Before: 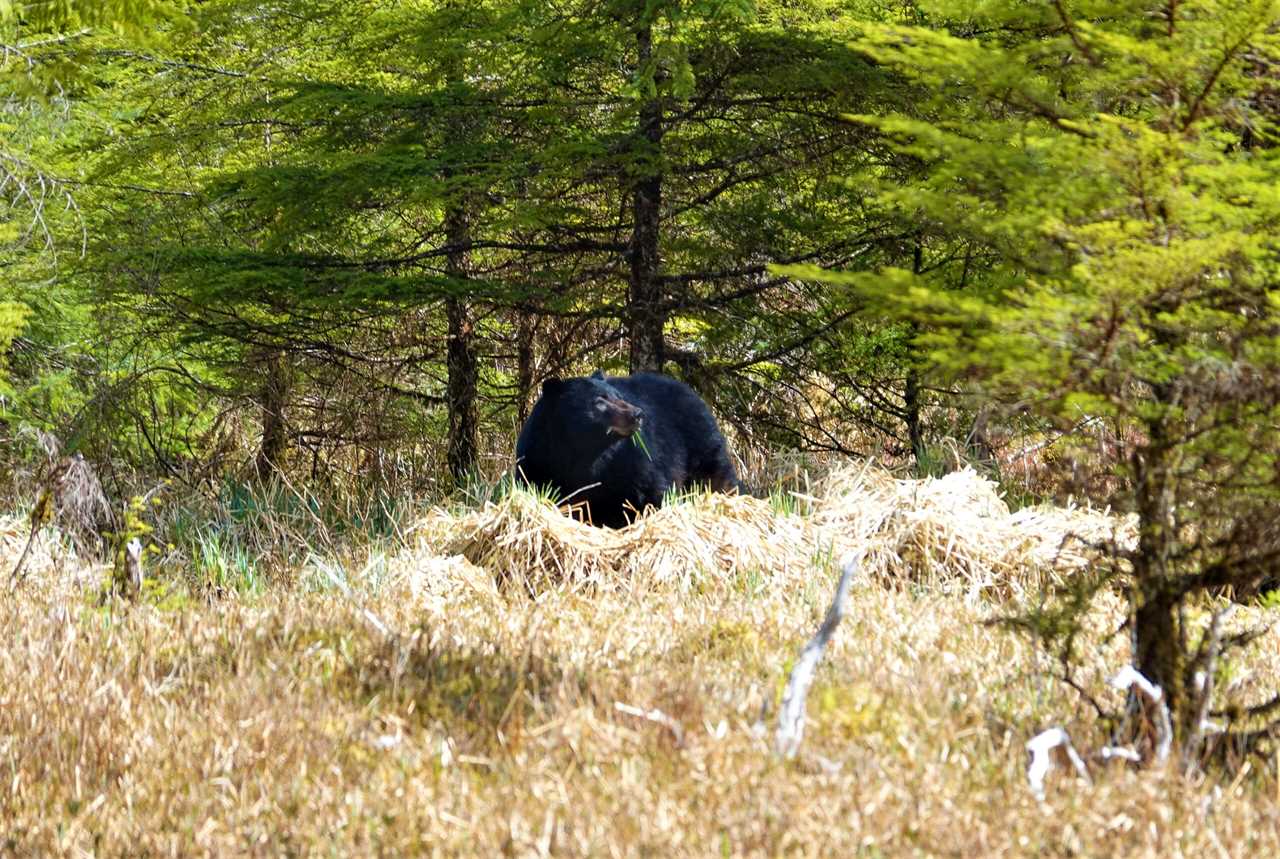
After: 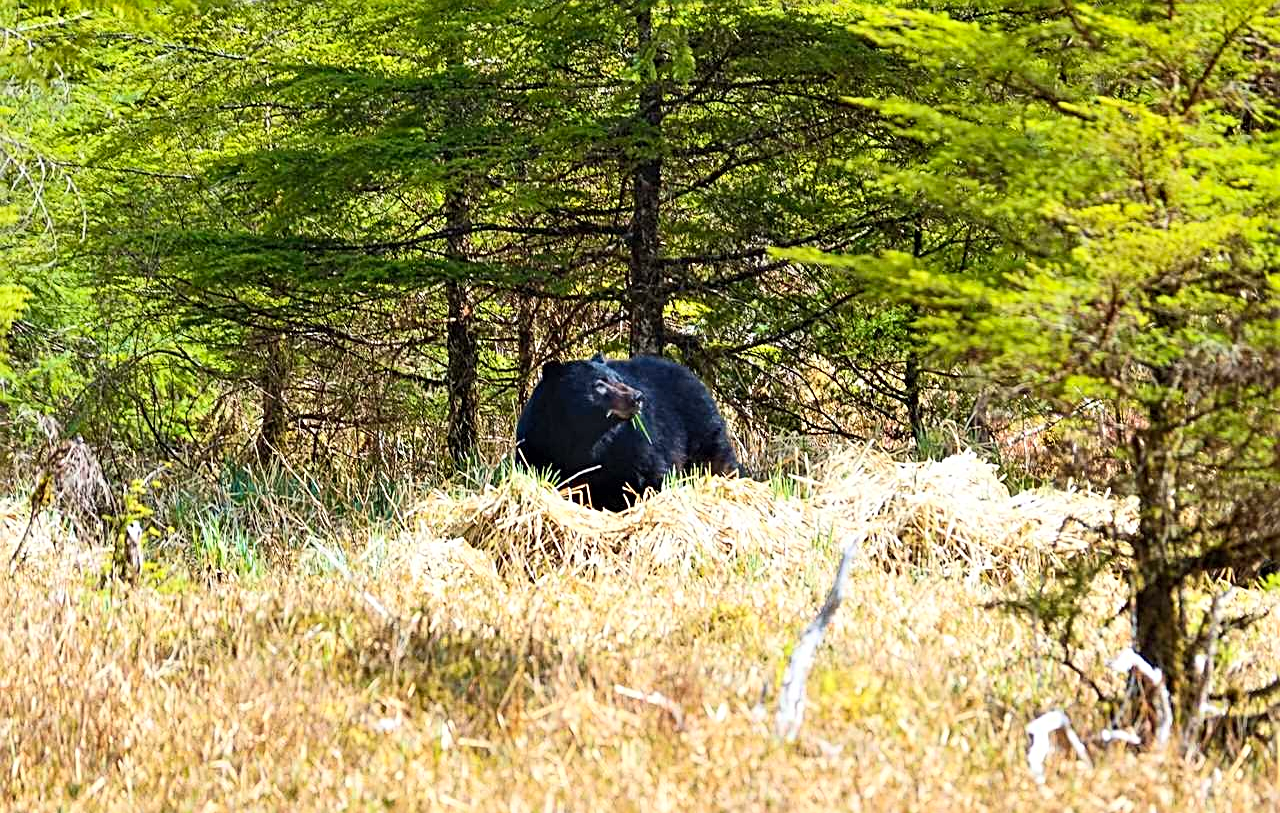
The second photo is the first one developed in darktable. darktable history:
crop and rotate: top 2.087%, bottom 3.19%
sharpen: radius 2.638, amount 0.664
contrast brightness saturation: contrast 0.197, brightness 0.161, saturation 0.226
